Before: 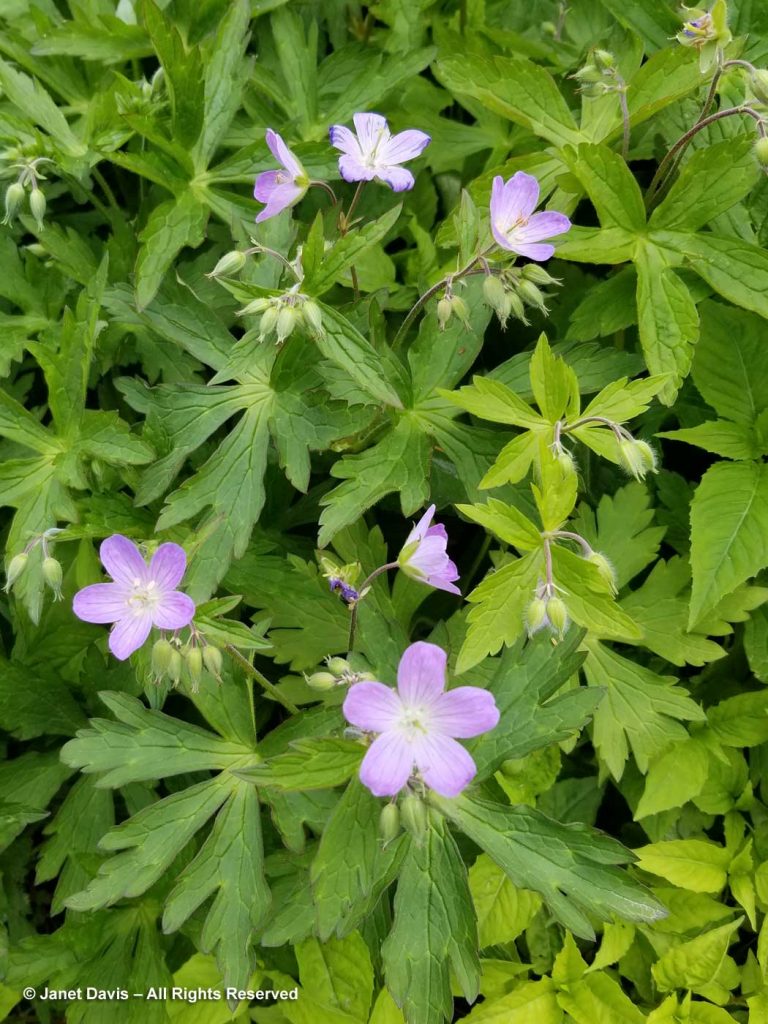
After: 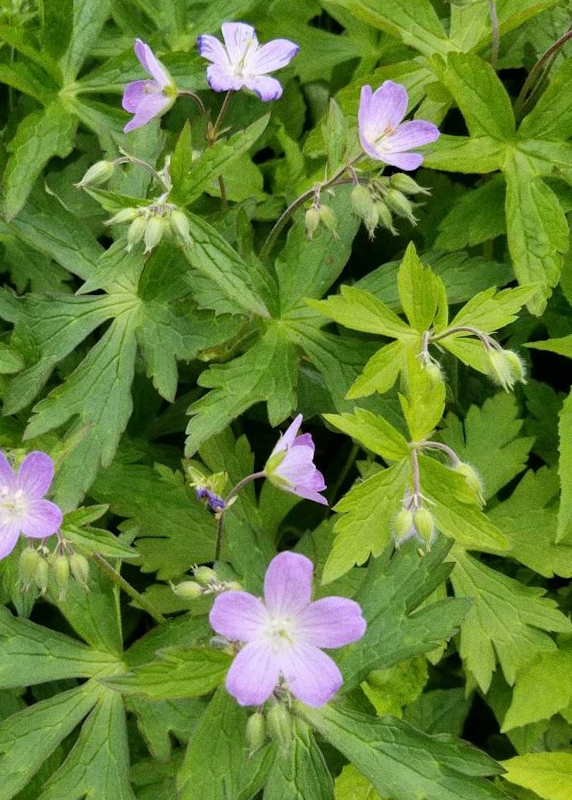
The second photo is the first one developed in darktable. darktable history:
crop: left 16.768%, top 8.653%, right 8.362%, bottom 12.485%
rotate and perspective: rotation 0.192°, lens shift (horizontal) -0.015, crop left 0.005, crop right 0.996, crop top 0.006, crop bottom 0.99
color zones: curves: ch0 [(0.068, 0.464) (0.25, 0.5) (0.48, 0.508) (0.75, 0.536) (0.886, 0.476) (0.967, 0.456)]; ch1 [(0.066, 0.456) (0.25, 0.5) (0.616, 0.508) (0.746, 0.56) (0.934, 0.444)]
grain: coarseness 0.09 ISO
